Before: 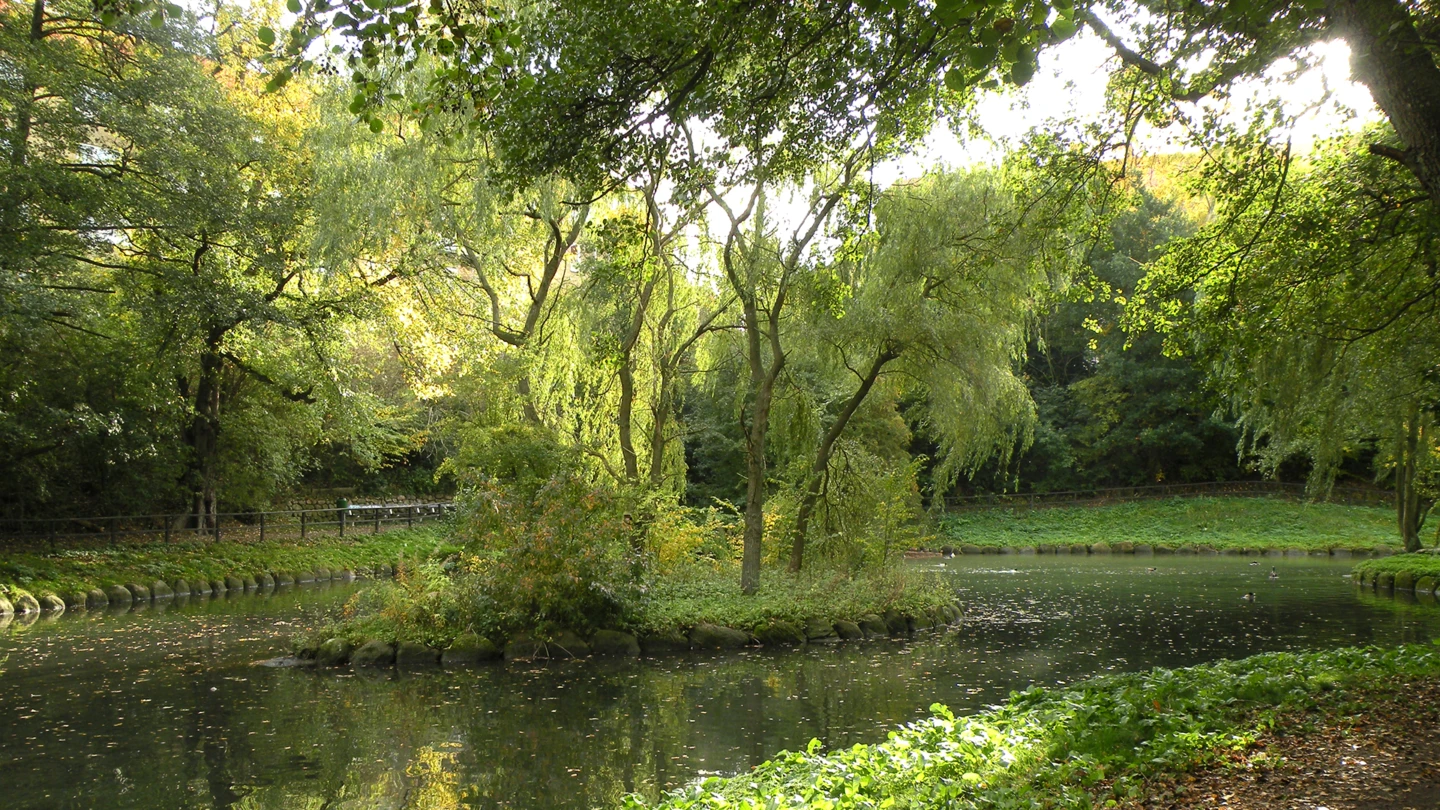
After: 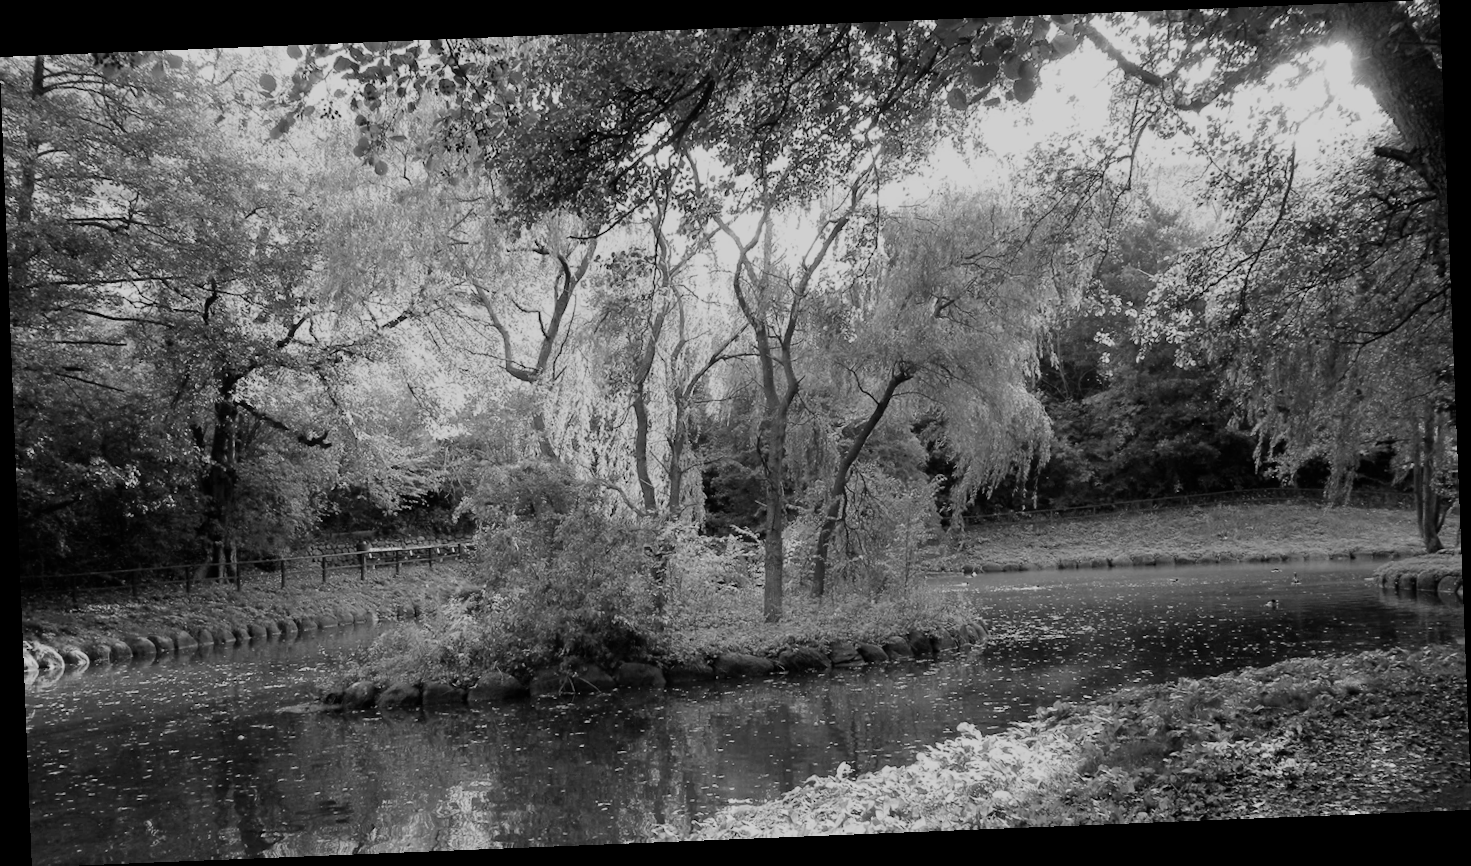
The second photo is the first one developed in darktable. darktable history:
rotate and perspective: rotation -2.29°, automatic cropping off
monochrome: on, module defaults
filmic rgb: black relative exposure -7.32 EV, white relative exposure 5.09 EV, hardness 3.2
